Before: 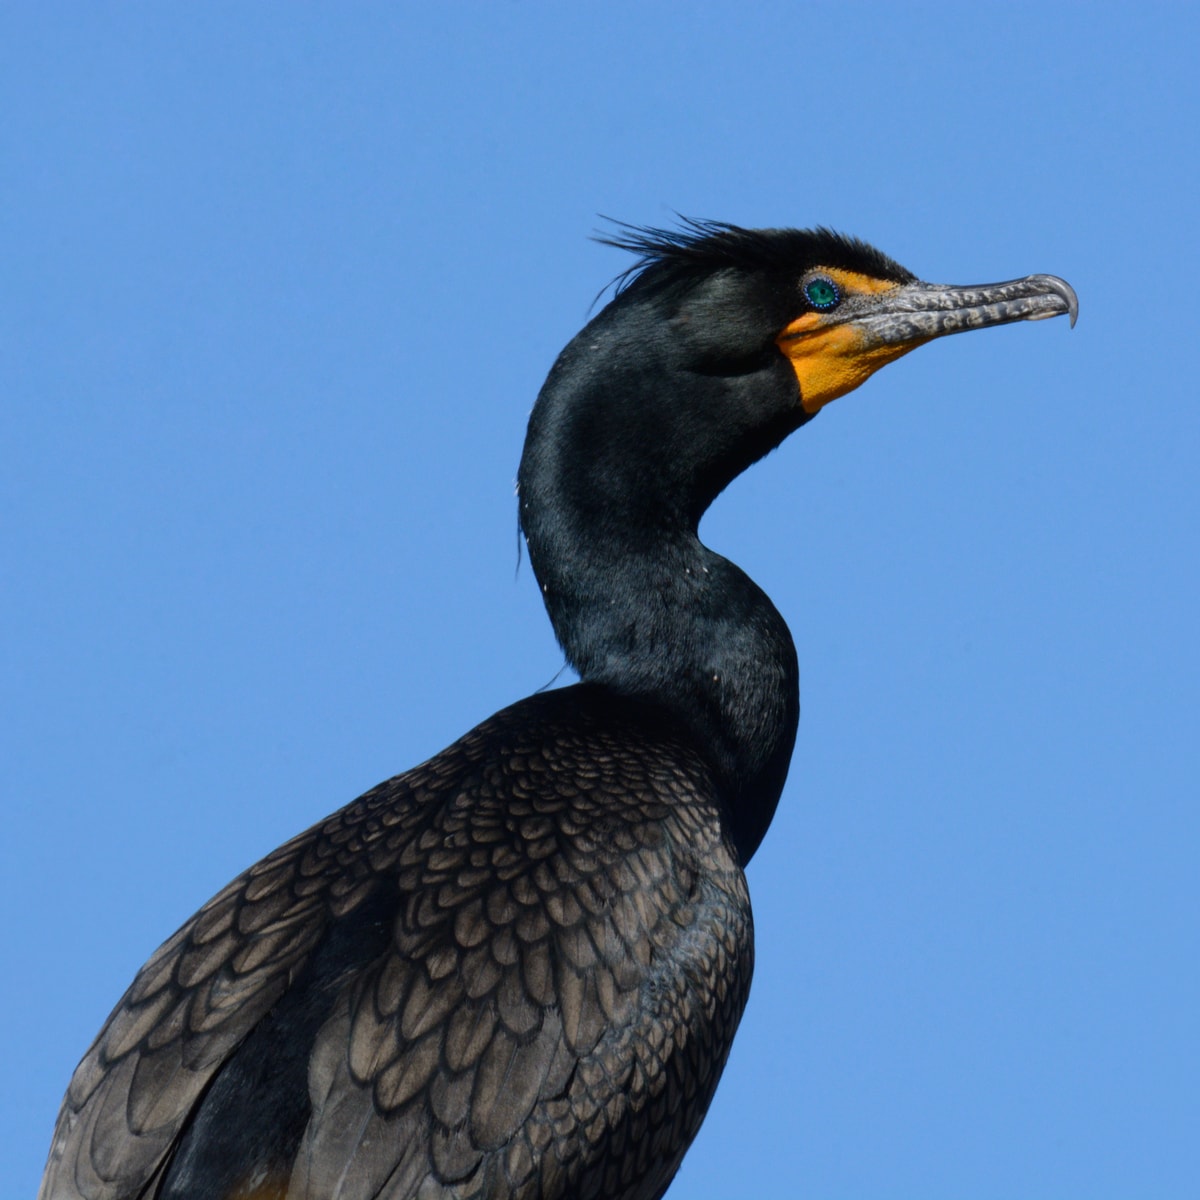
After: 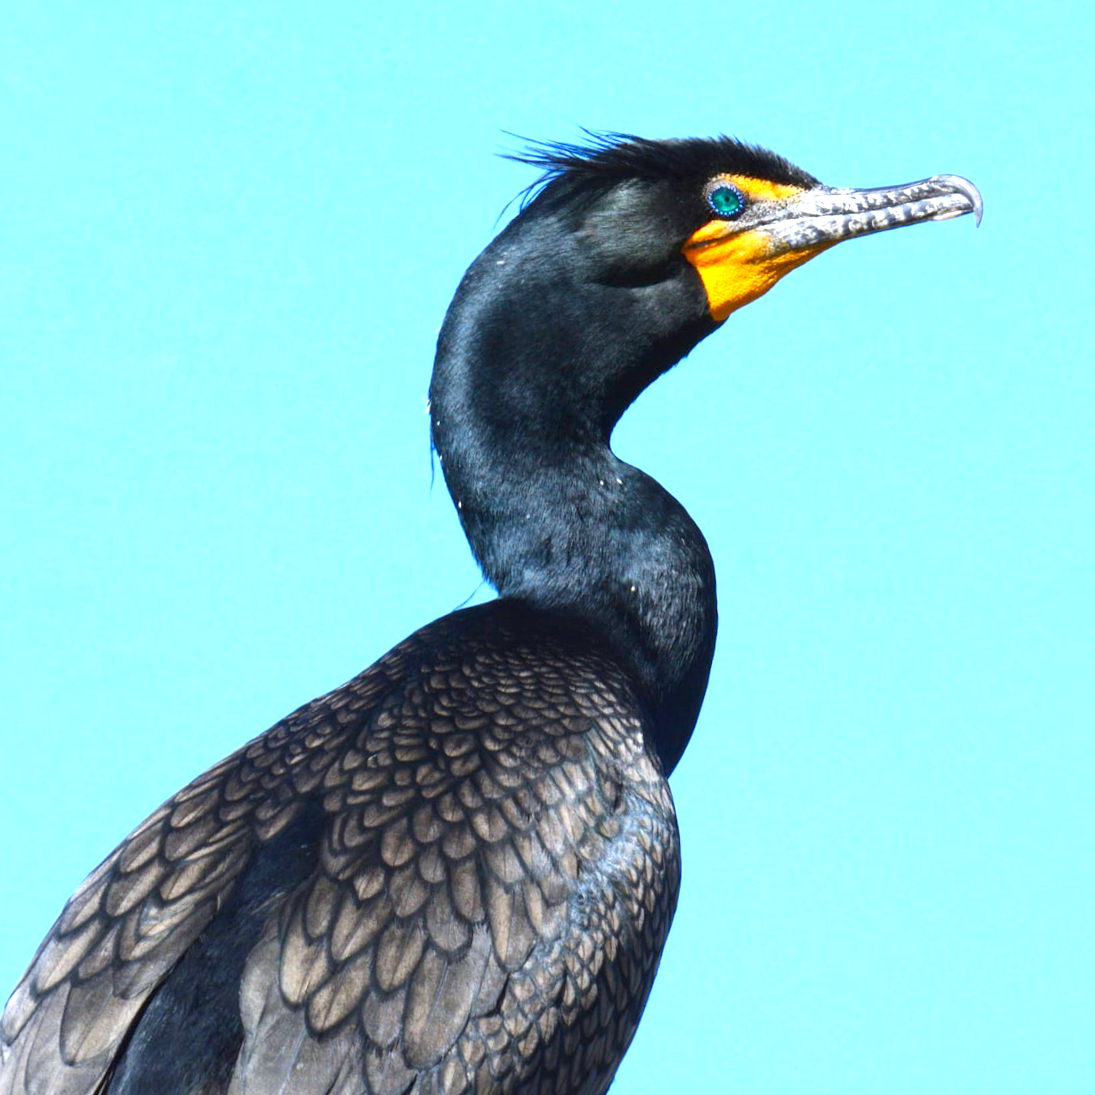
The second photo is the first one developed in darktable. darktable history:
contrast brightness saturation: saturation 0.13
exposure: black level correction 0, exposure 1.9 EV, compensate highlight preservation false
crop and rotate: angle 1.96°, left 5.673%, top 5.673%
white balance: red 0.967, blue 1.049
